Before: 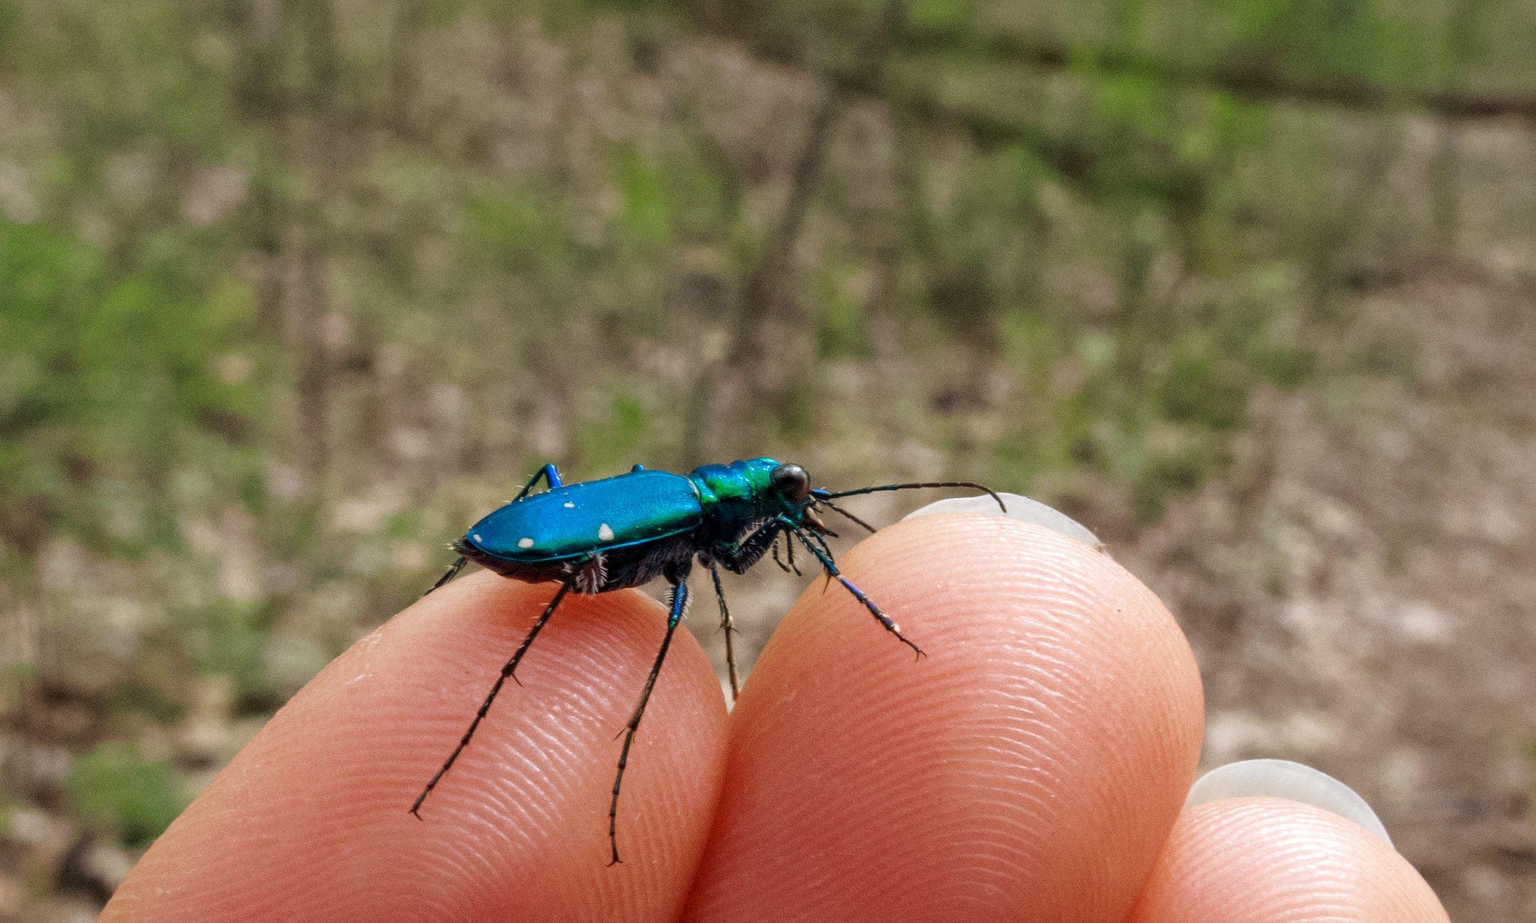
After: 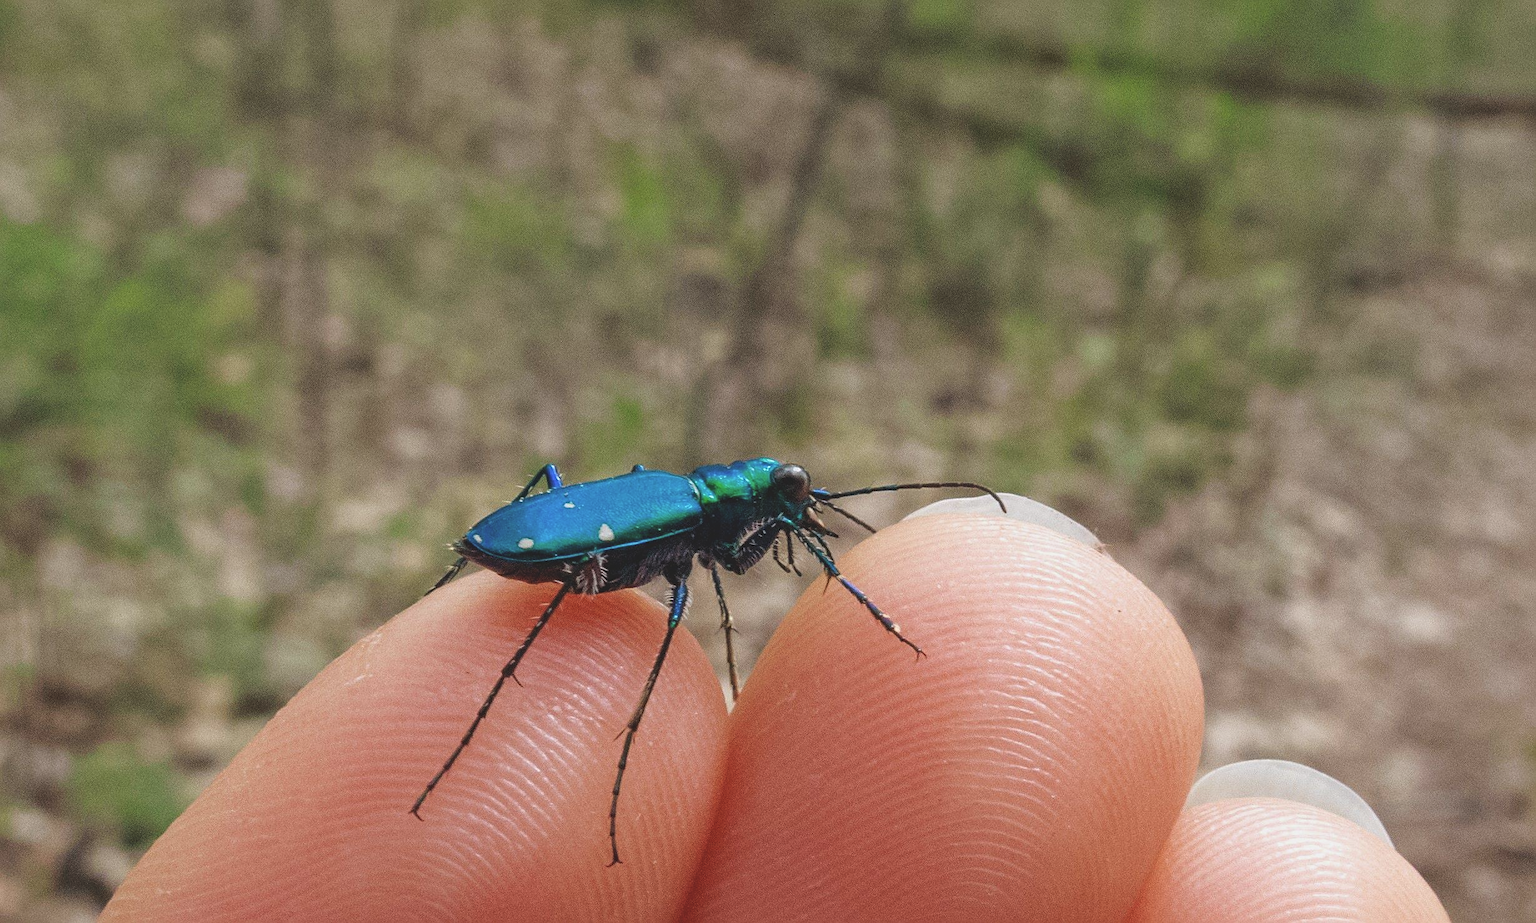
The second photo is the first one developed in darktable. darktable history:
color balance: lift [1.01, 1, 1, 1], gamma [1.097, 1, 1, 1], gain [0.85, 1, 1, 1]
sharpen: on, module defaults
